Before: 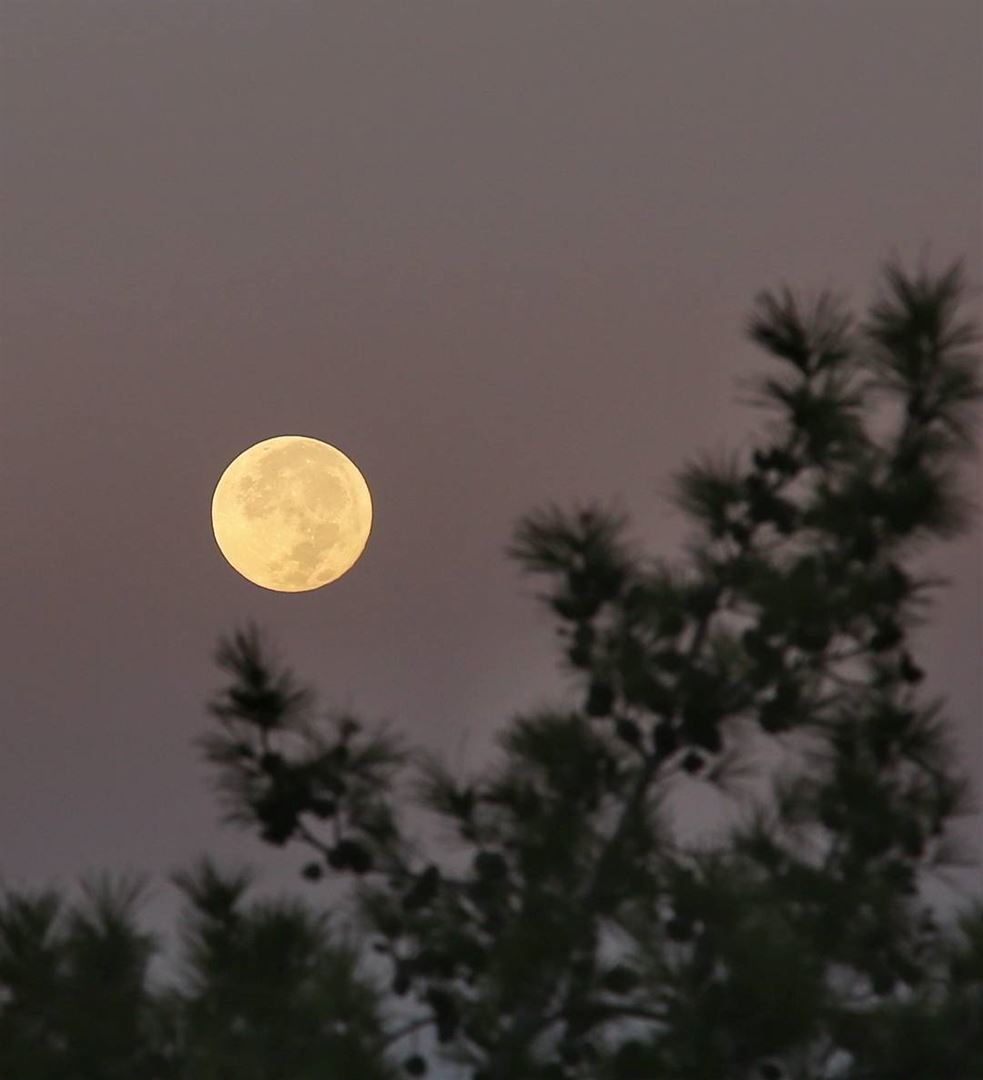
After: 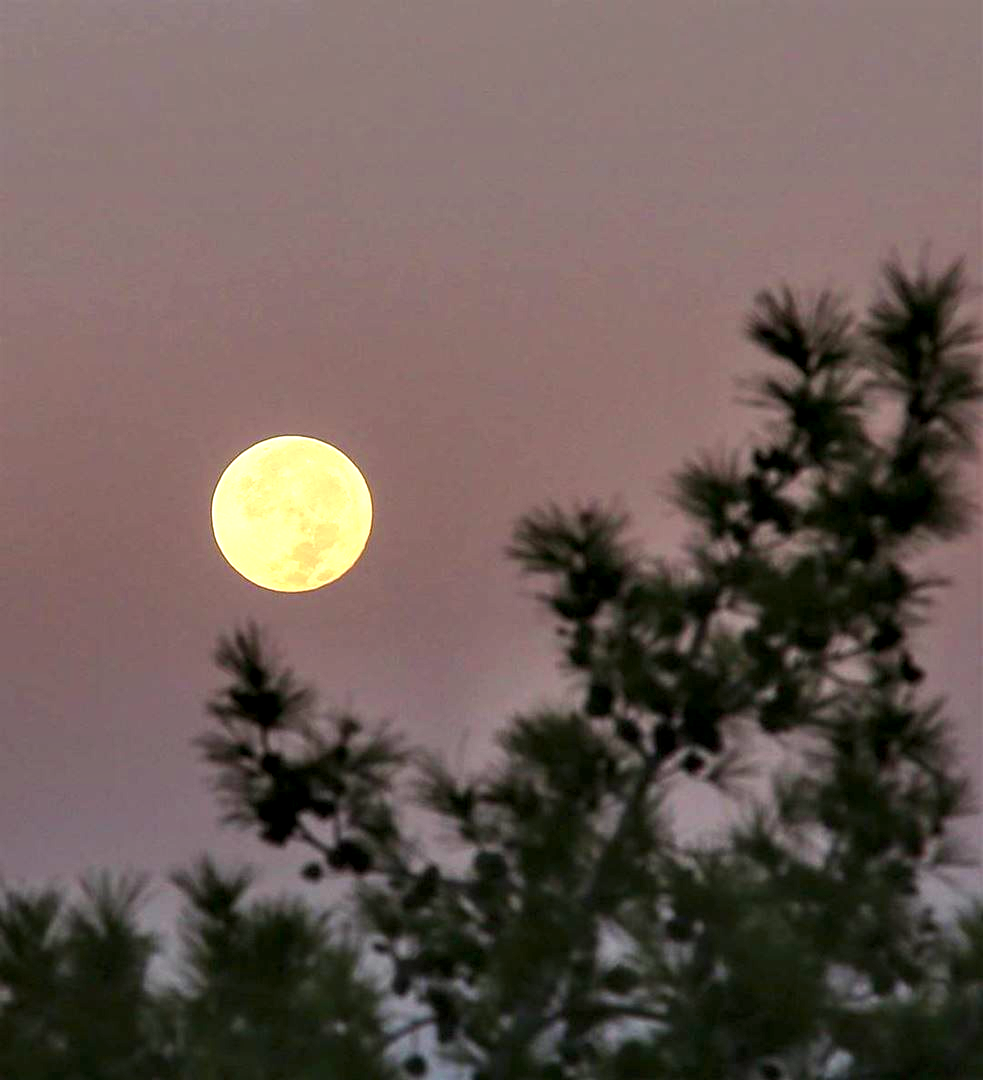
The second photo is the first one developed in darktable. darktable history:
local contrast: detail 144%
exposure: exposure 0.657 EV, compensate highlight preservation false
velvia: on, module defaults
color correction: highlights a* 0.003, highlights b* -0.283
tone equalizer: on, module defaults
contrast brightness saturation: contrast 0.08, saturation 0.2
